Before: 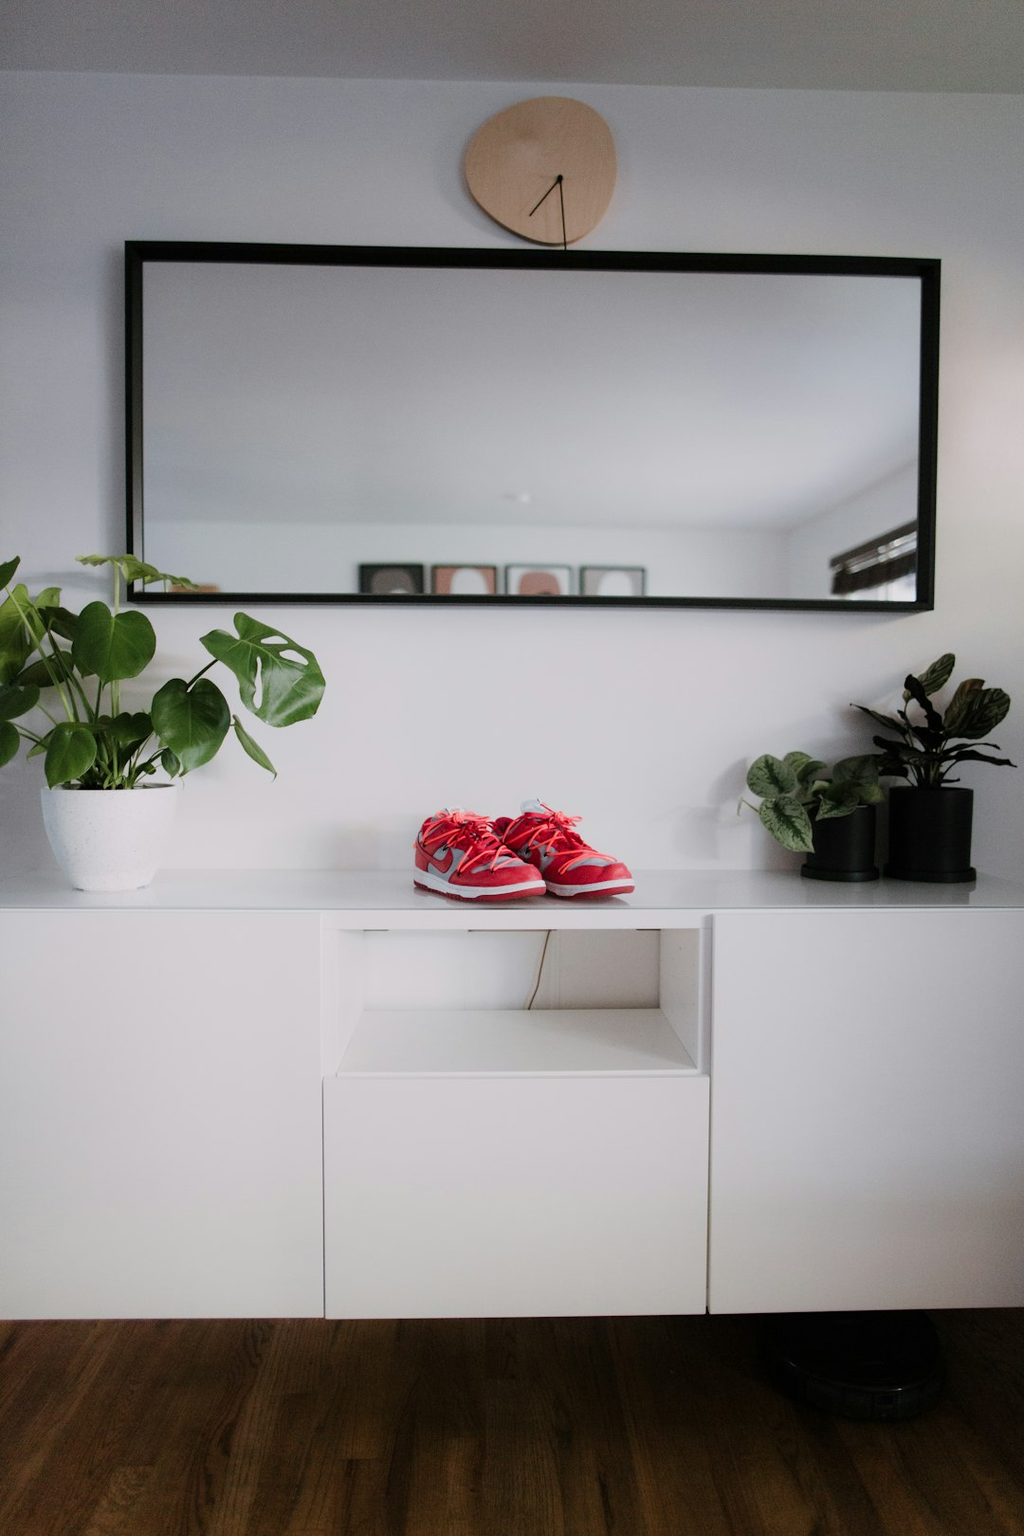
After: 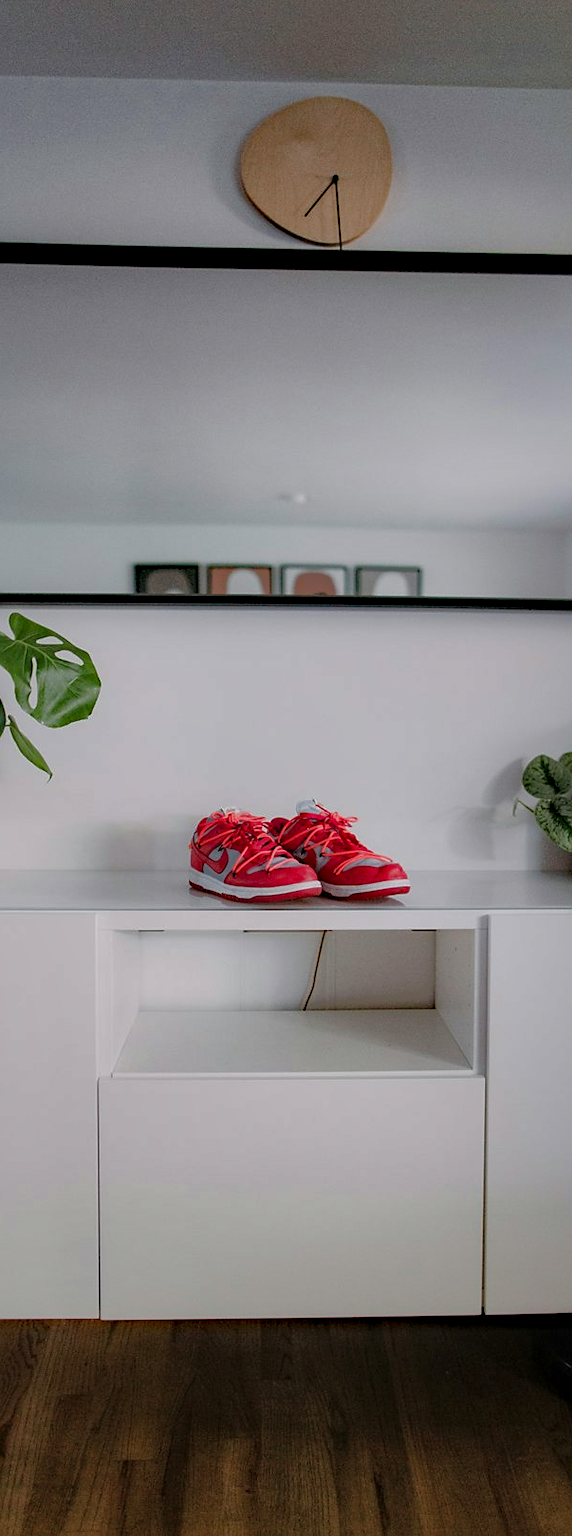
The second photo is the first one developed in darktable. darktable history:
exposure: compensate highlight preservation false
crop: left 21.96%, right 22.16%, bottom 0.002%
local contrast: on, module defaults
sharpen: radius 1.483, amount 0.39, threshold 1.286
shadows and highlights: shadows 39.43, highlights -59.8
haze removal: strength 0.423, compatibility mode true, adaptive false
